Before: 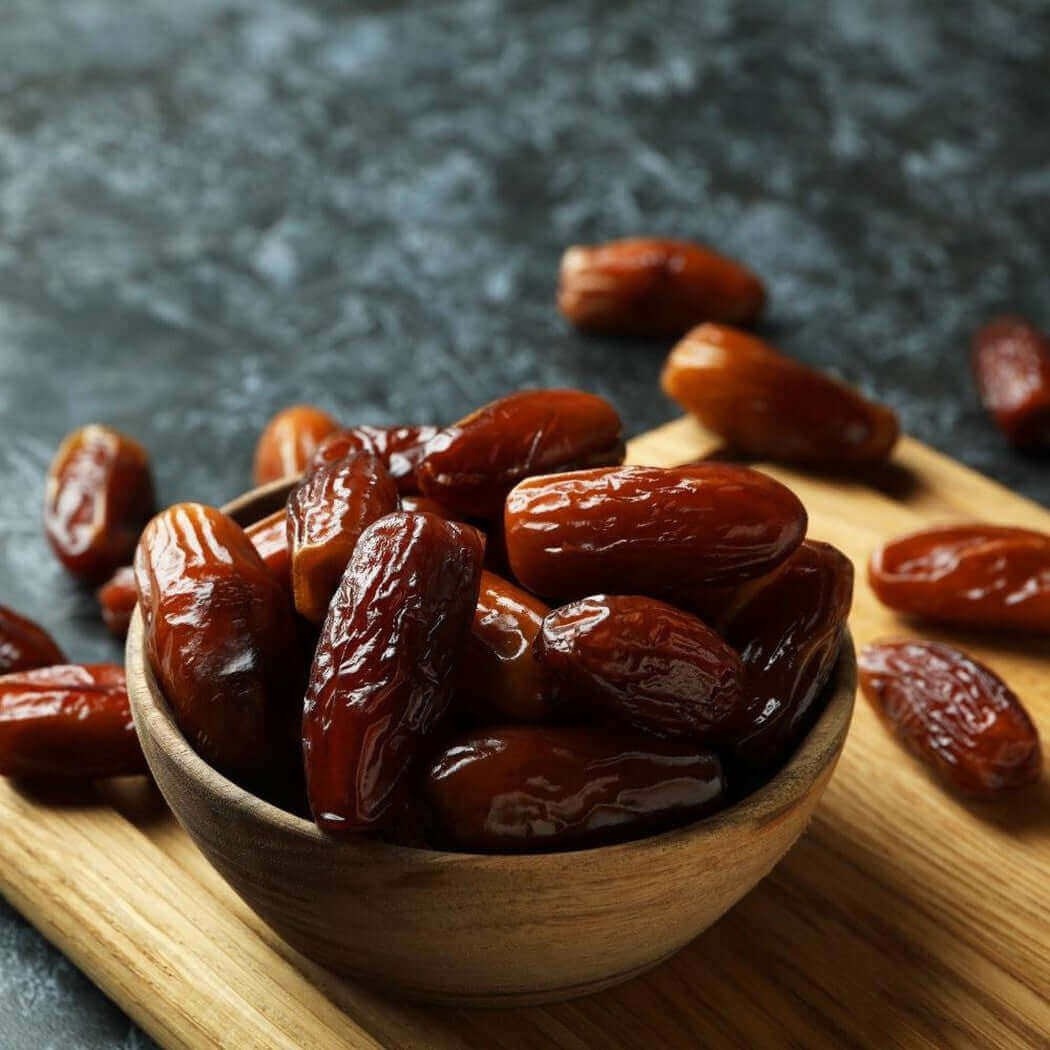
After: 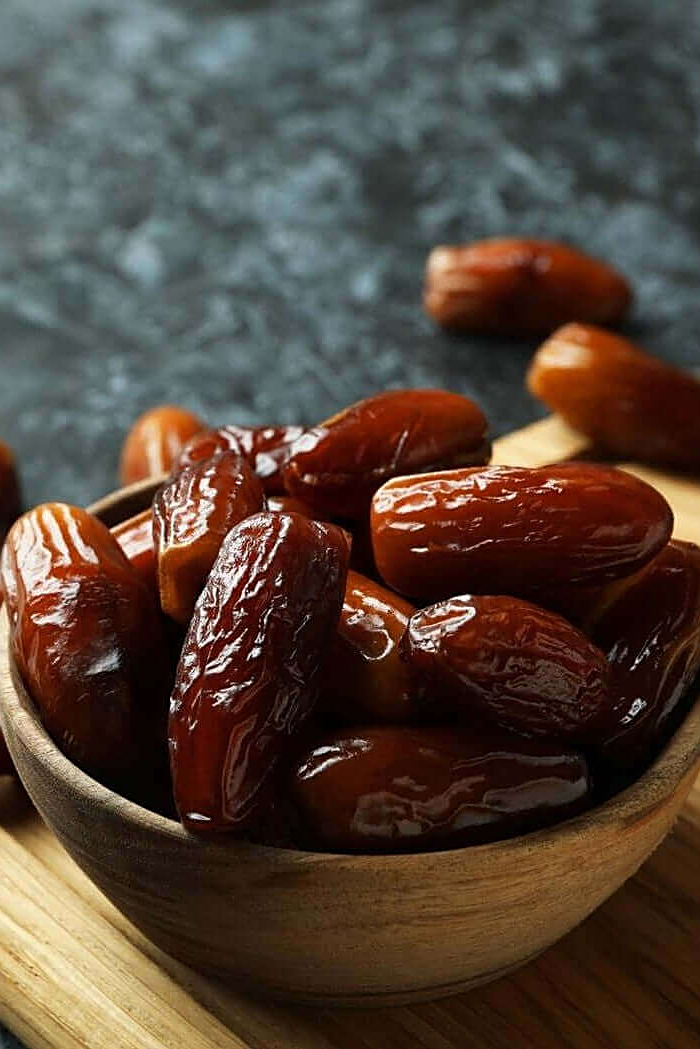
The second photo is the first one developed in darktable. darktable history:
sharpen: on, module defaults
crop and rotate: left 12.817%, right 20.423%
